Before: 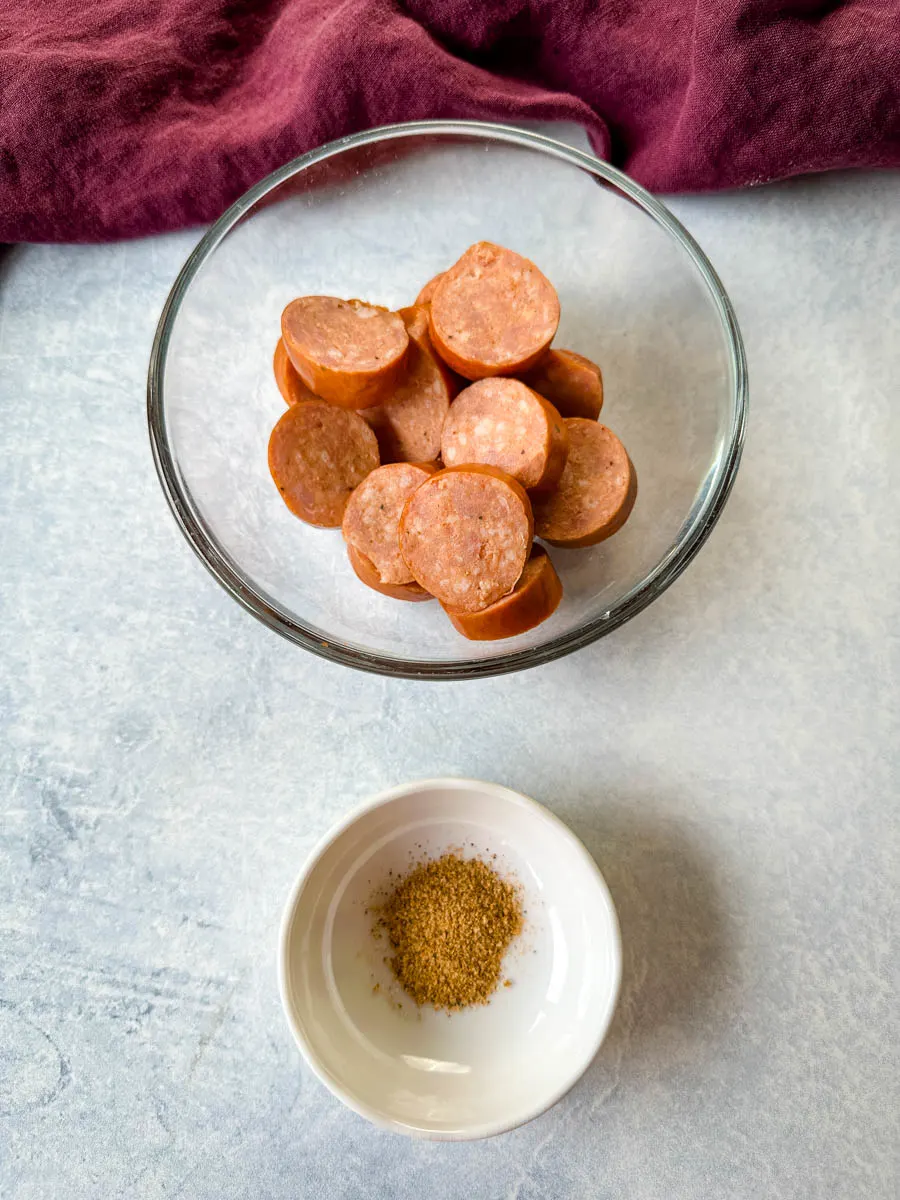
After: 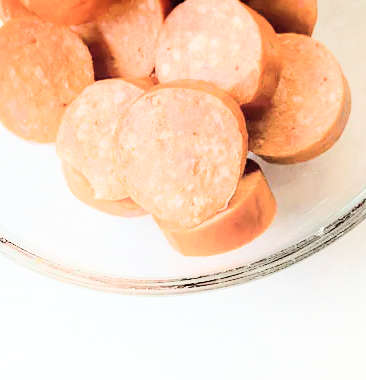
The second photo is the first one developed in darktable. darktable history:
exposure: black level correction 0, exposure 1.2 EV, compensate highlight preservation false
filmic rgb: black relative exposure -7.65 EV, white relative exposure 4.56 EV, threshold 3 EV, hardness 3.61, enable highlight reconstruction true
shadows and highlights: shadows -22.09, highlights 99.84, soften with gaussian
crop: left 31.788%, top 32.021%, right 27.527%, bottom 36.283%
